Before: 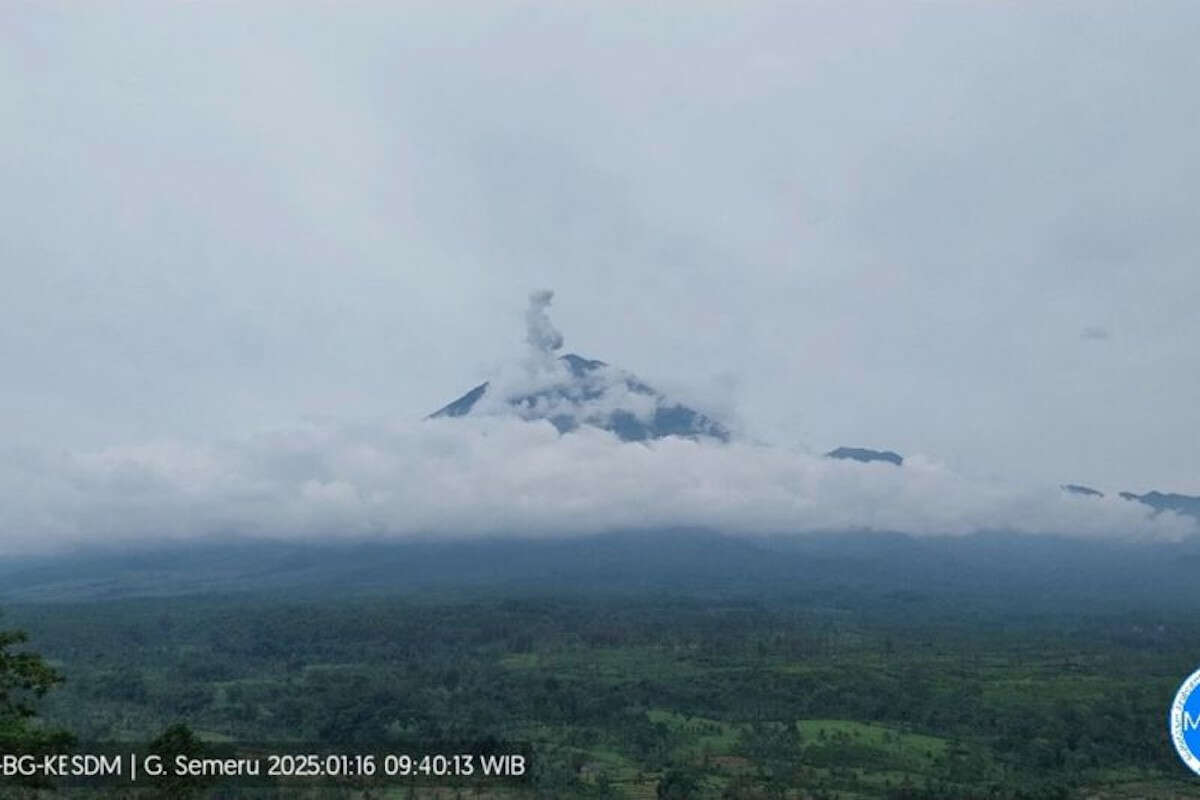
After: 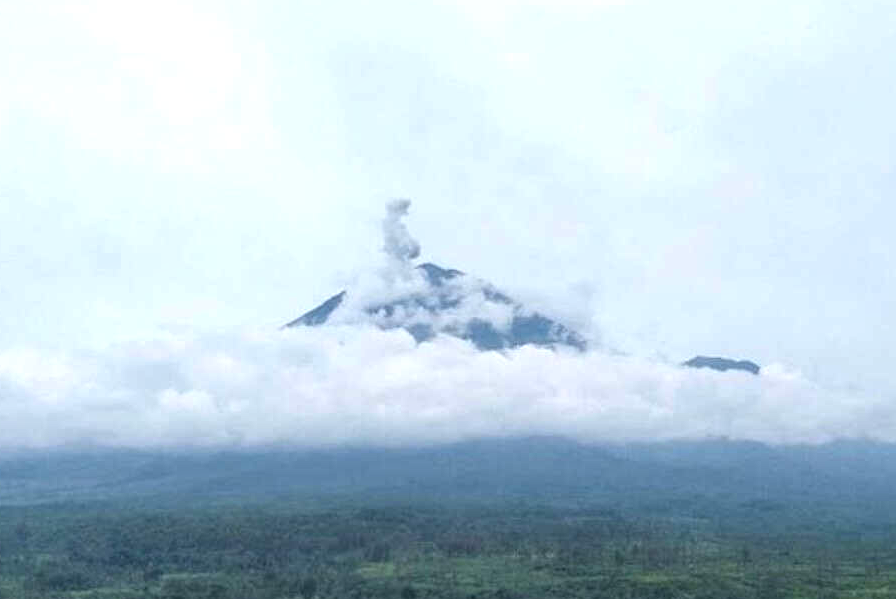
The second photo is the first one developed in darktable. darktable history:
exposure: black level correction 0, exposure 0.894 EV, compensate exposure bias true, compensate highlight preservation false
local contrast: on, module defaults
crop and rotate: left 11.92%, top 11.377%, right 13.396%, bottom 13.658%
